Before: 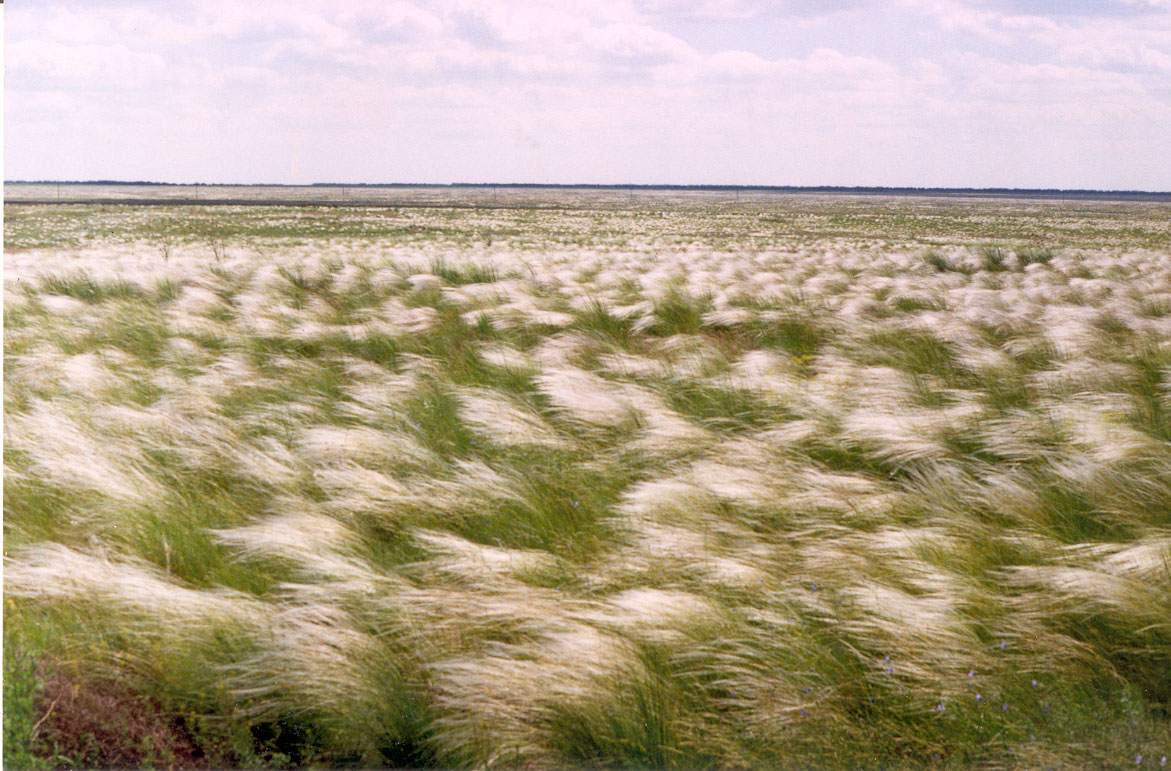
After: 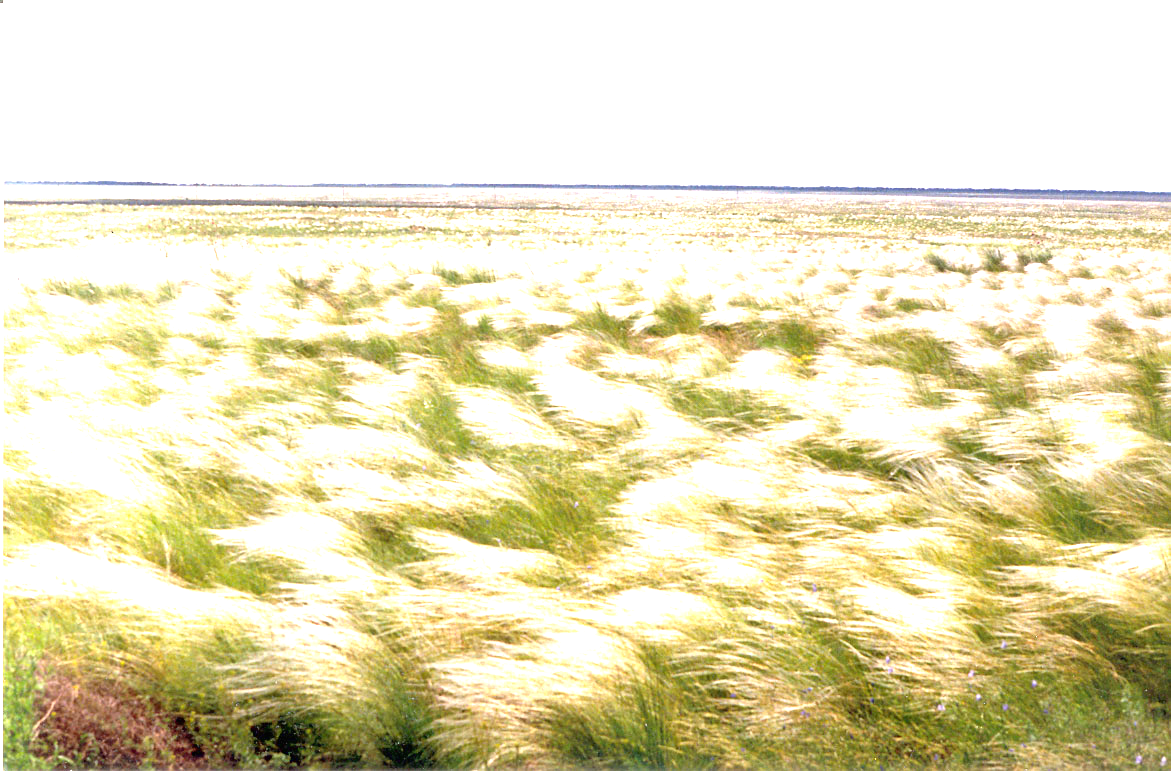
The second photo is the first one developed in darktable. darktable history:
sharpen: amount 0.213
contrast equalizer: octaves 7, y [[0.5 ×4, 0.467, 0.376], [0.5 ×6], [0.5 ×6], [0 ×6], [0 ×6]]
exposure: black level correction 0, exposure 1.582 EV, compensate highlight preservation false
